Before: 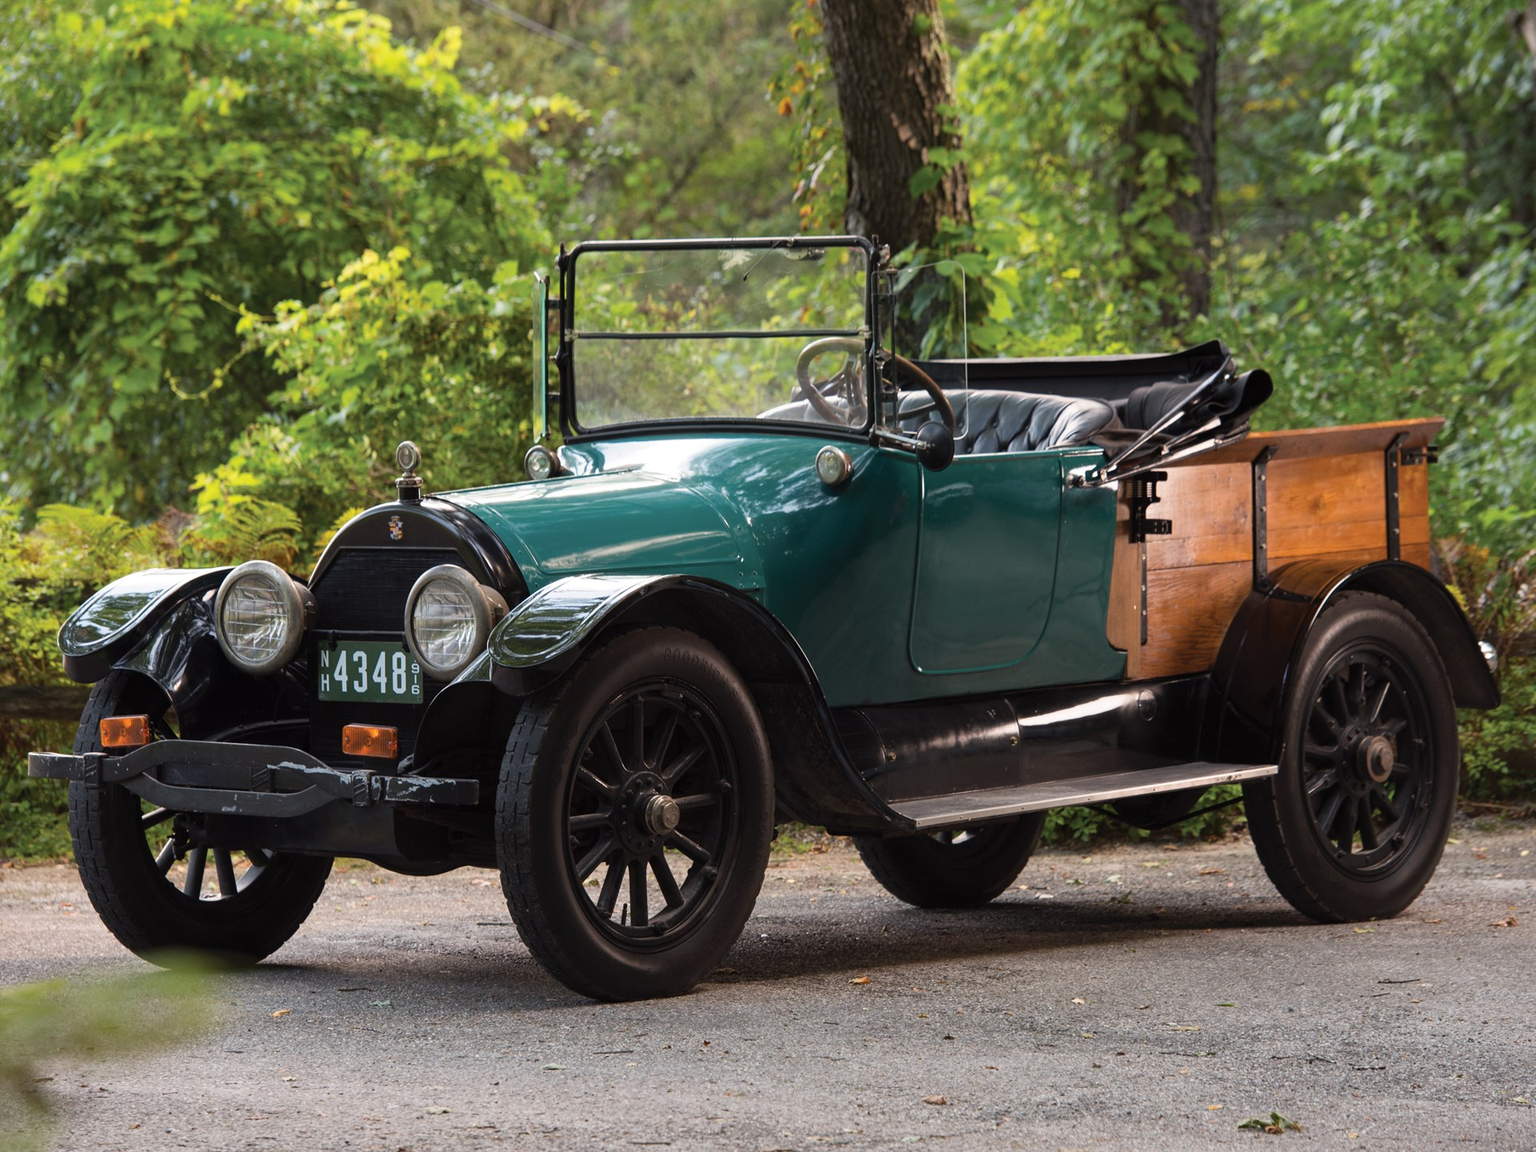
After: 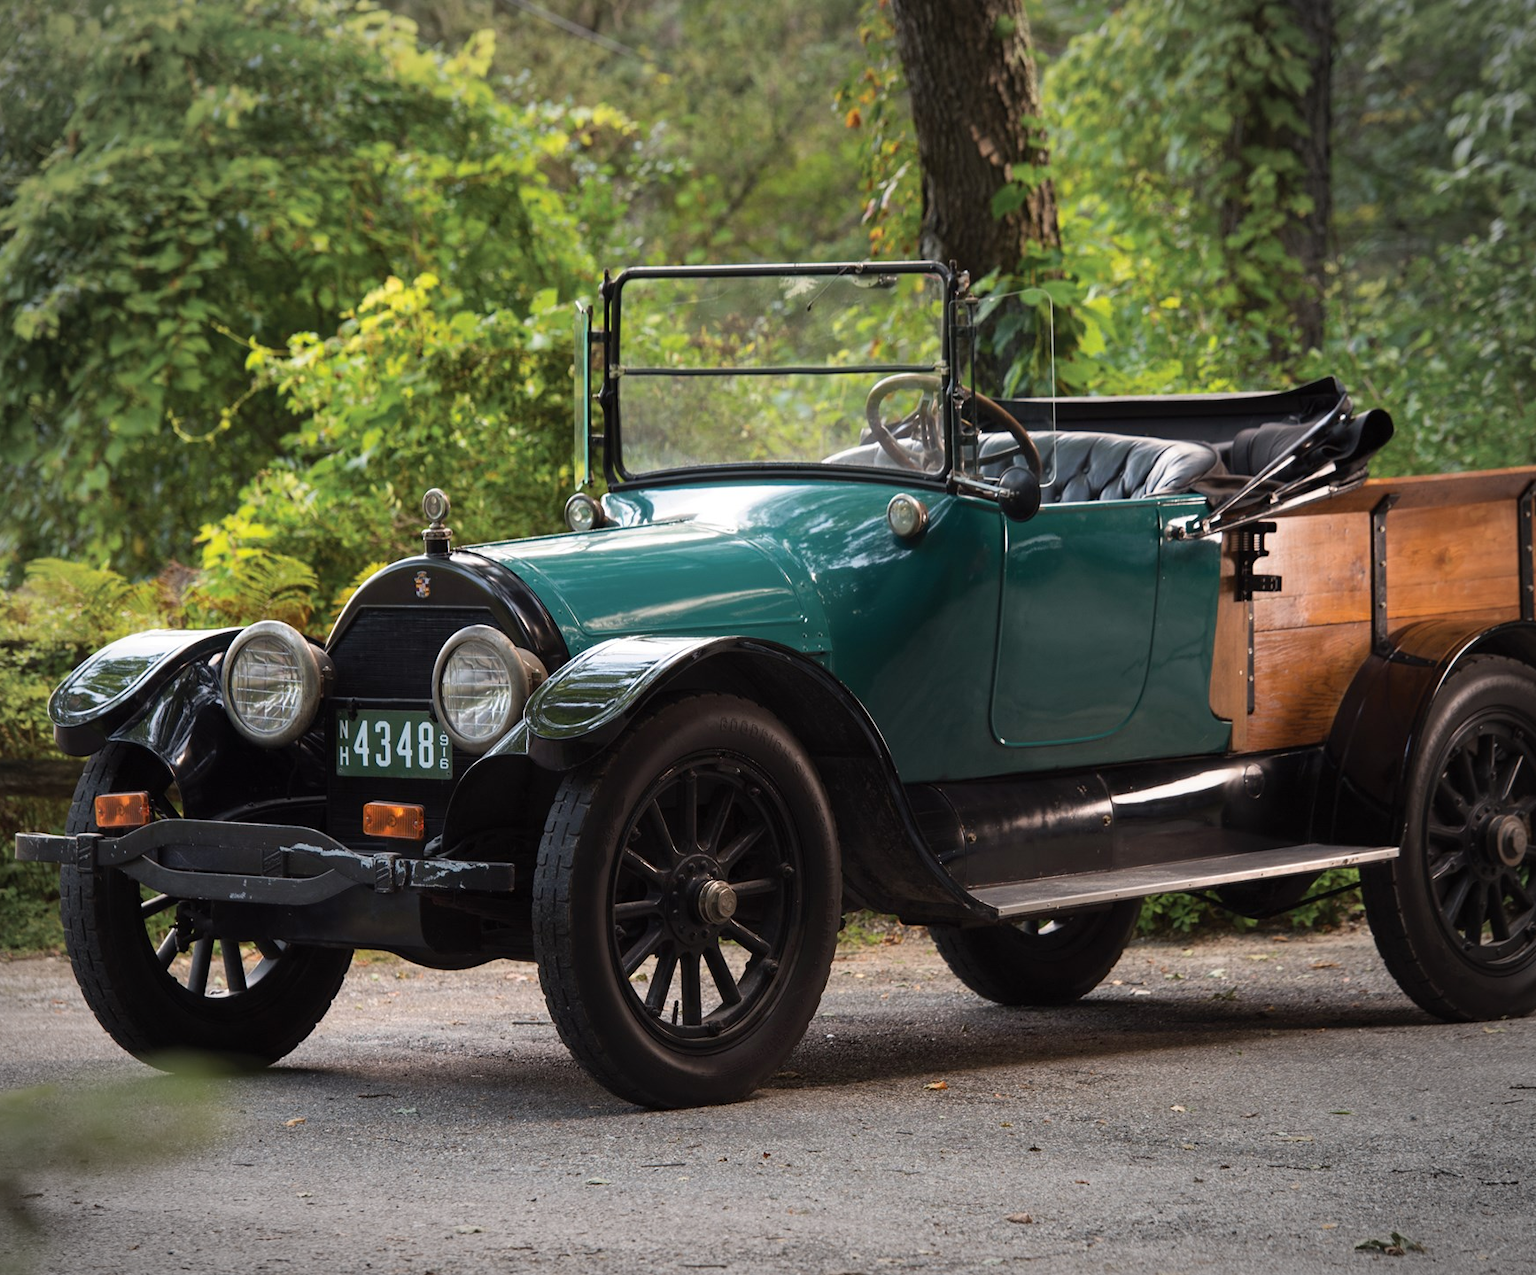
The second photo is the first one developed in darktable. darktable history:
vignetting: automatic ratio true, unbound false
crop and rotate: left 0.987%, right 8.667%
